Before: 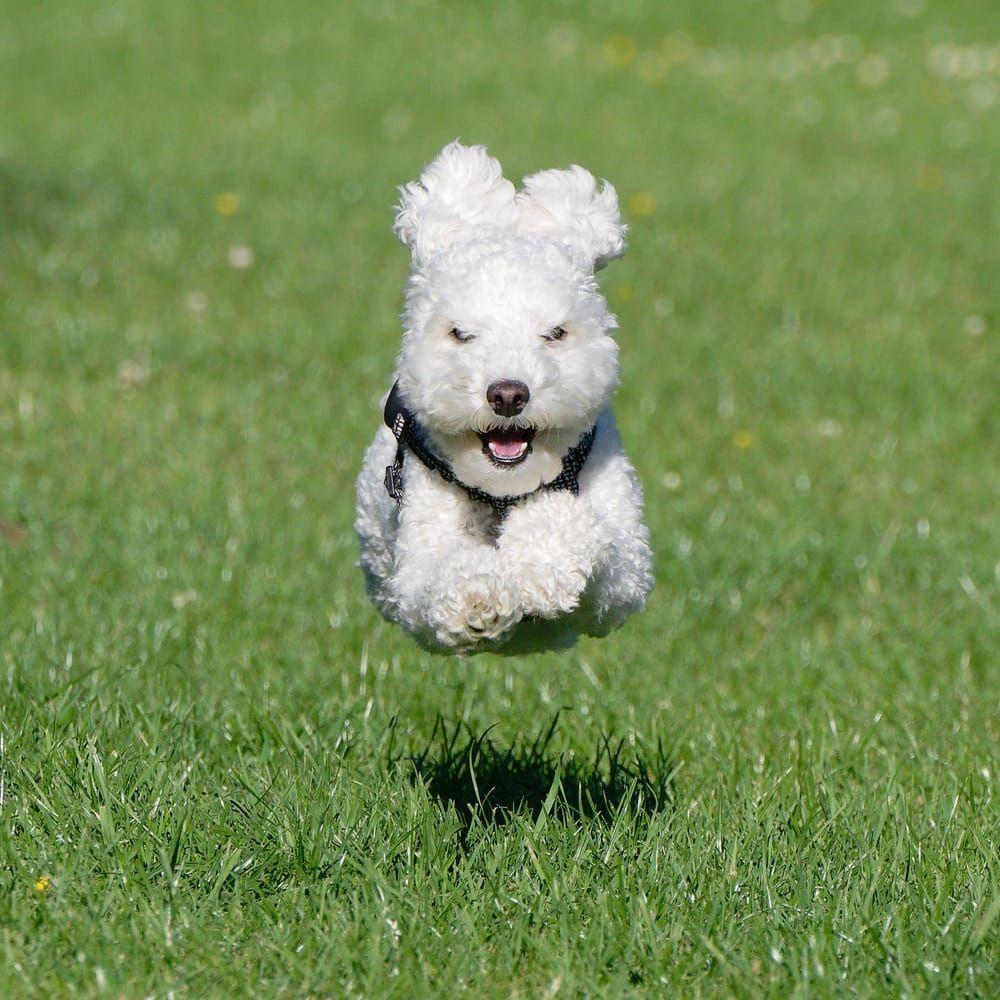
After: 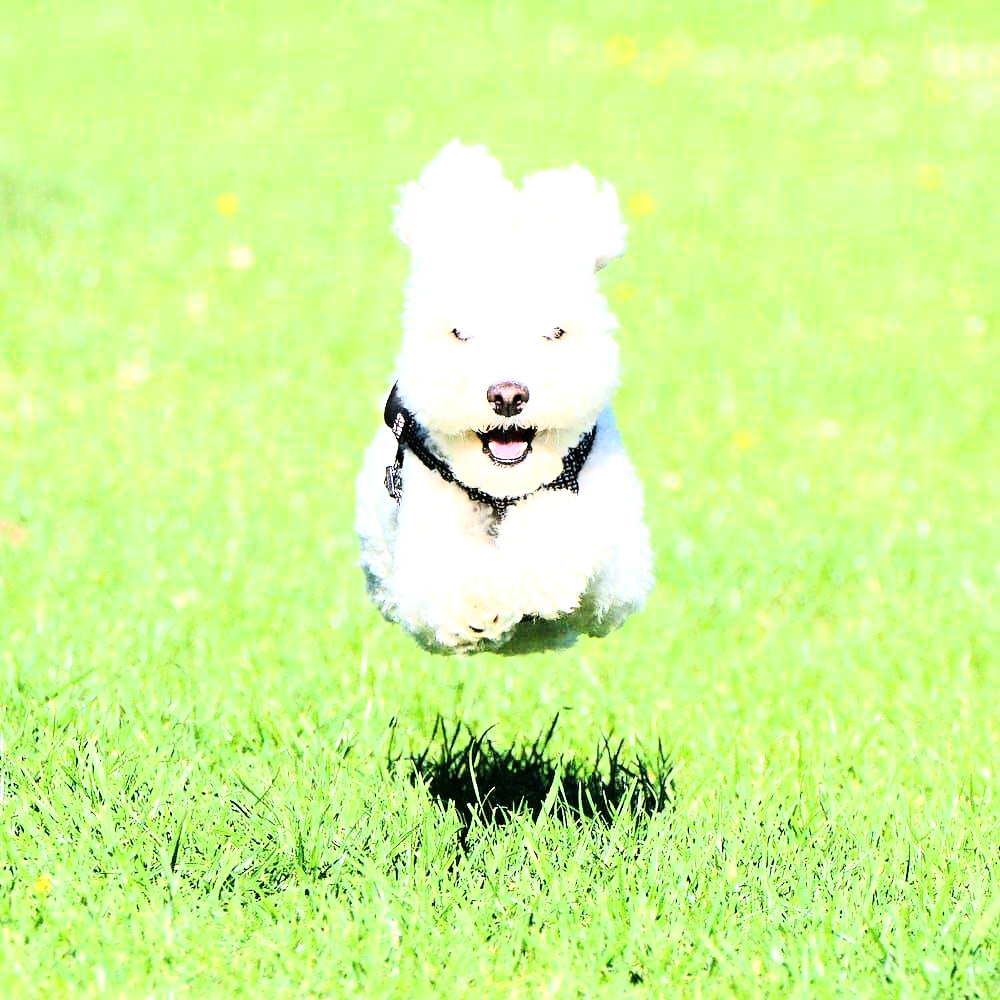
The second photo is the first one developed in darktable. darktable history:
rgb curve: curves: ch0 [(0, 0) (0.21, 0.15) (0.24, 0.21) (0.5, 0.75) (0.75, 0.96) (0.89, 0.99) (1, 1)]; ch1 [(0, 0.02) (0.21, 0.13) (0.25, 0.2) (0.5, 0.67) (0.75, 0.9) (0.89, 0.97) (1, 1)]; ch2 [(0, 0.02) (0.21, 0.13) (0.25, 0.2) (0.5, 0.67) (0.75, 0.9) (0.89, 0.97) (1, 1)], compensate middle gray true
exposure: black level correction 0, exposure 1.2 EV, compensate exposure bias true, compensate highlight preservation false
